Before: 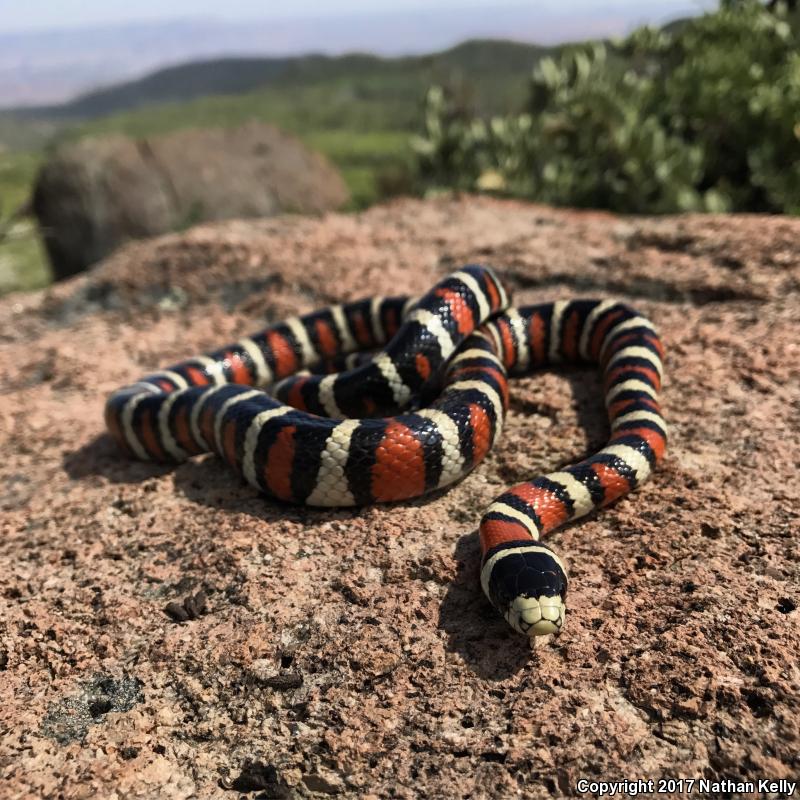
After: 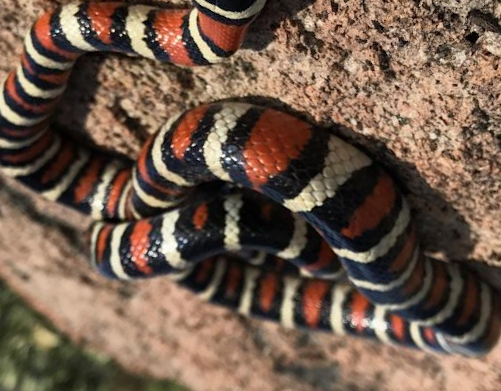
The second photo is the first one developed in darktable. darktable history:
shadows and highlights: shadows 30.71, highlights -63.23, soften with gaussian
crop and rotate: angle 148.13°, left 9.172%, top 15.577%, right 4.47%, bottom 17.02%
